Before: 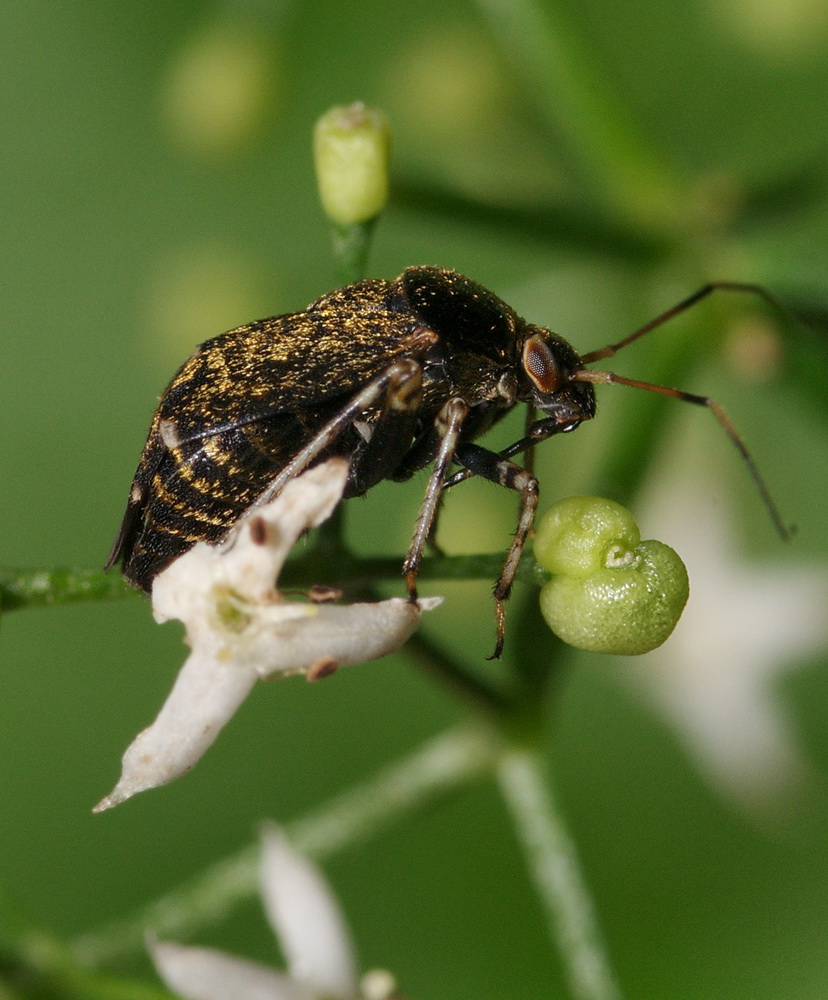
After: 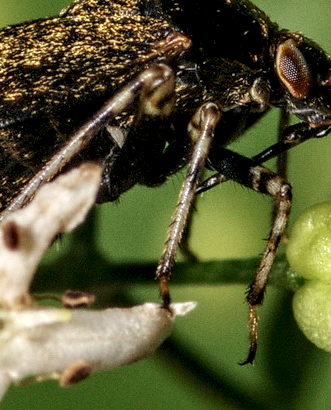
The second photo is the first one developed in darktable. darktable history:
crop: left 29.942%, top 29.545%, right 30.011%, bottom 29.432%
velvia: on, module defaults
local contrast: highlights 13%, shadows 40%, detail 183%, midtone range 0.477
